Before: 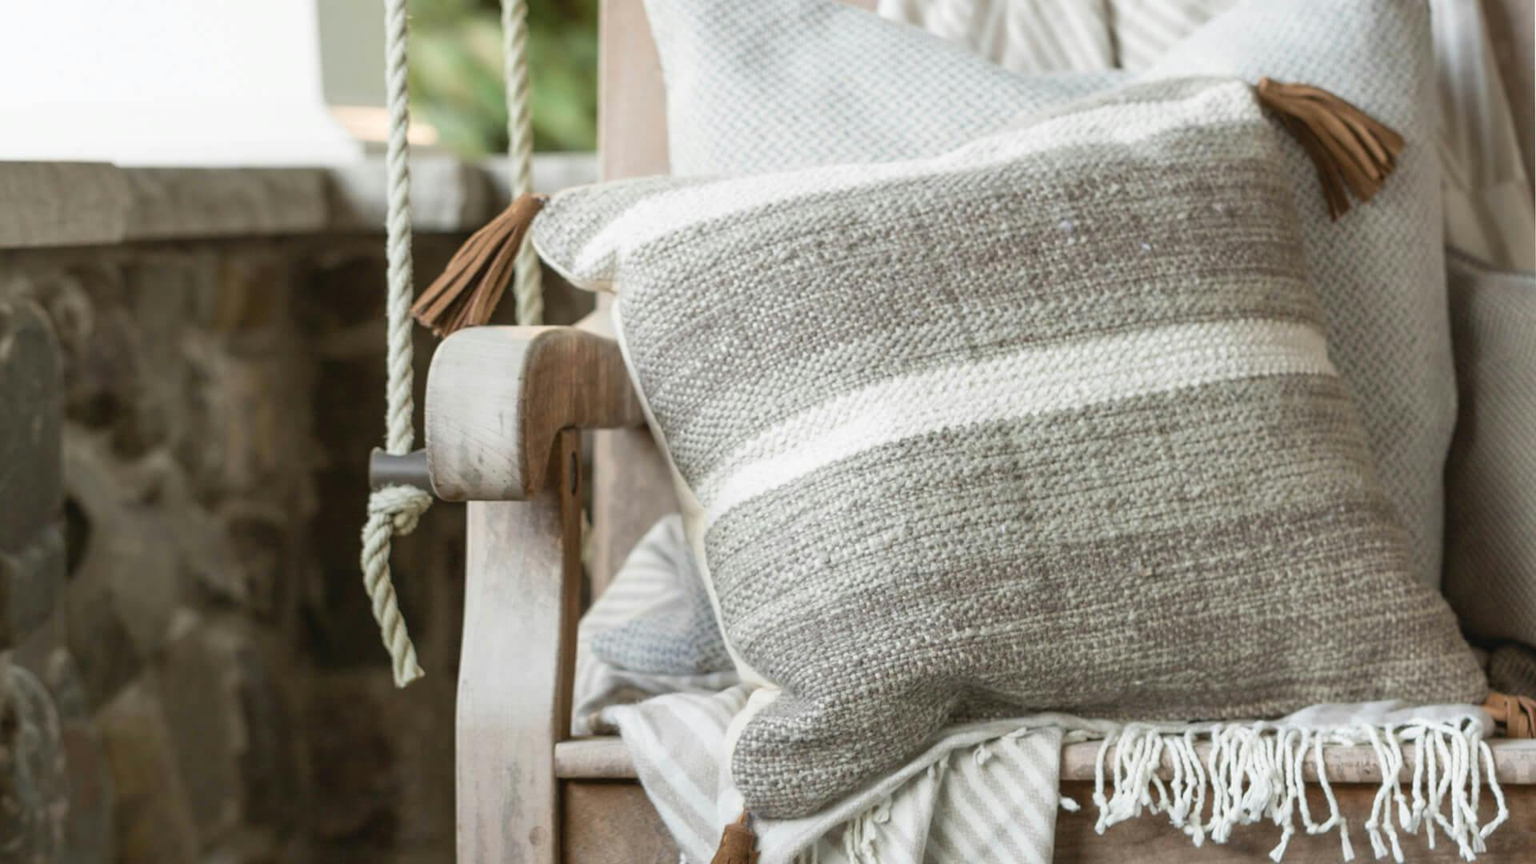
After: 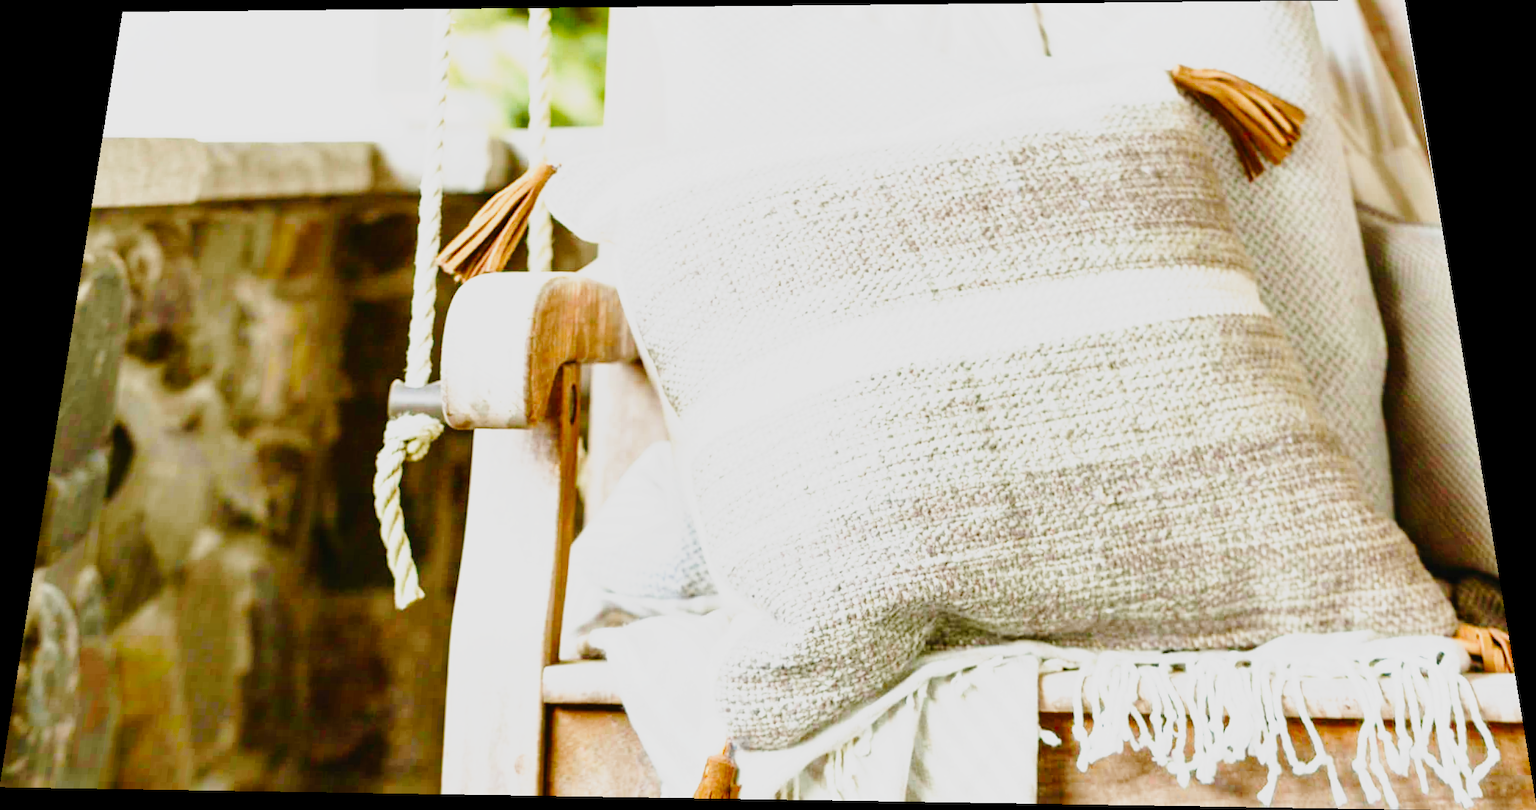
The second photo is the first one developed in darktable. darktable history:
base curve: curves: ch0 [(0, 0) (0.028, 0.03) (0.121, 0.232) (0.46, 0.748) (0.859, 0.968) (1, 1)], preserve colors none
exposure: exposure 0.2 EV, compensate highlight preservation false
rotate and perspective: rotation 0.128°, lens shift (vertical) -0.181, lens shift (horizontal) -0.044, shear 0.001, automatic cropping off
tone curve: curves: ch0 [(0, 0) (0.003, 0.016) (0.011, 0.016) (0.025, 0.016) (0.044, 0.017) (0.069, 0.026) (0.1, 0.044) (0.136, 0.074) (0.177, 0.121) (0.224, 0.183) (0.277, 0.248) (0.335, 0.326) (0.399, 0.413) (0.468, 0.511) (0.543, 0.612) (0.623, 0.717) (0.709, 0.818) (0.801, 0.911) (0.898, 0.979) (1, 1)], preserve colors none
shadows and highlights: radius 121.13, shadows 21.4, white point adjustment -9.72, highlights -14.39, soften with gaussian
color balance rgb: perceptual saturation grading › global saturation 20%, perceptual saturation grading › highlights -50%, perceptual saturation grading › shadows 30%, perceptual brilliance grading › global brilliance 10%, perceptual brilliance grading › shadows 15%
